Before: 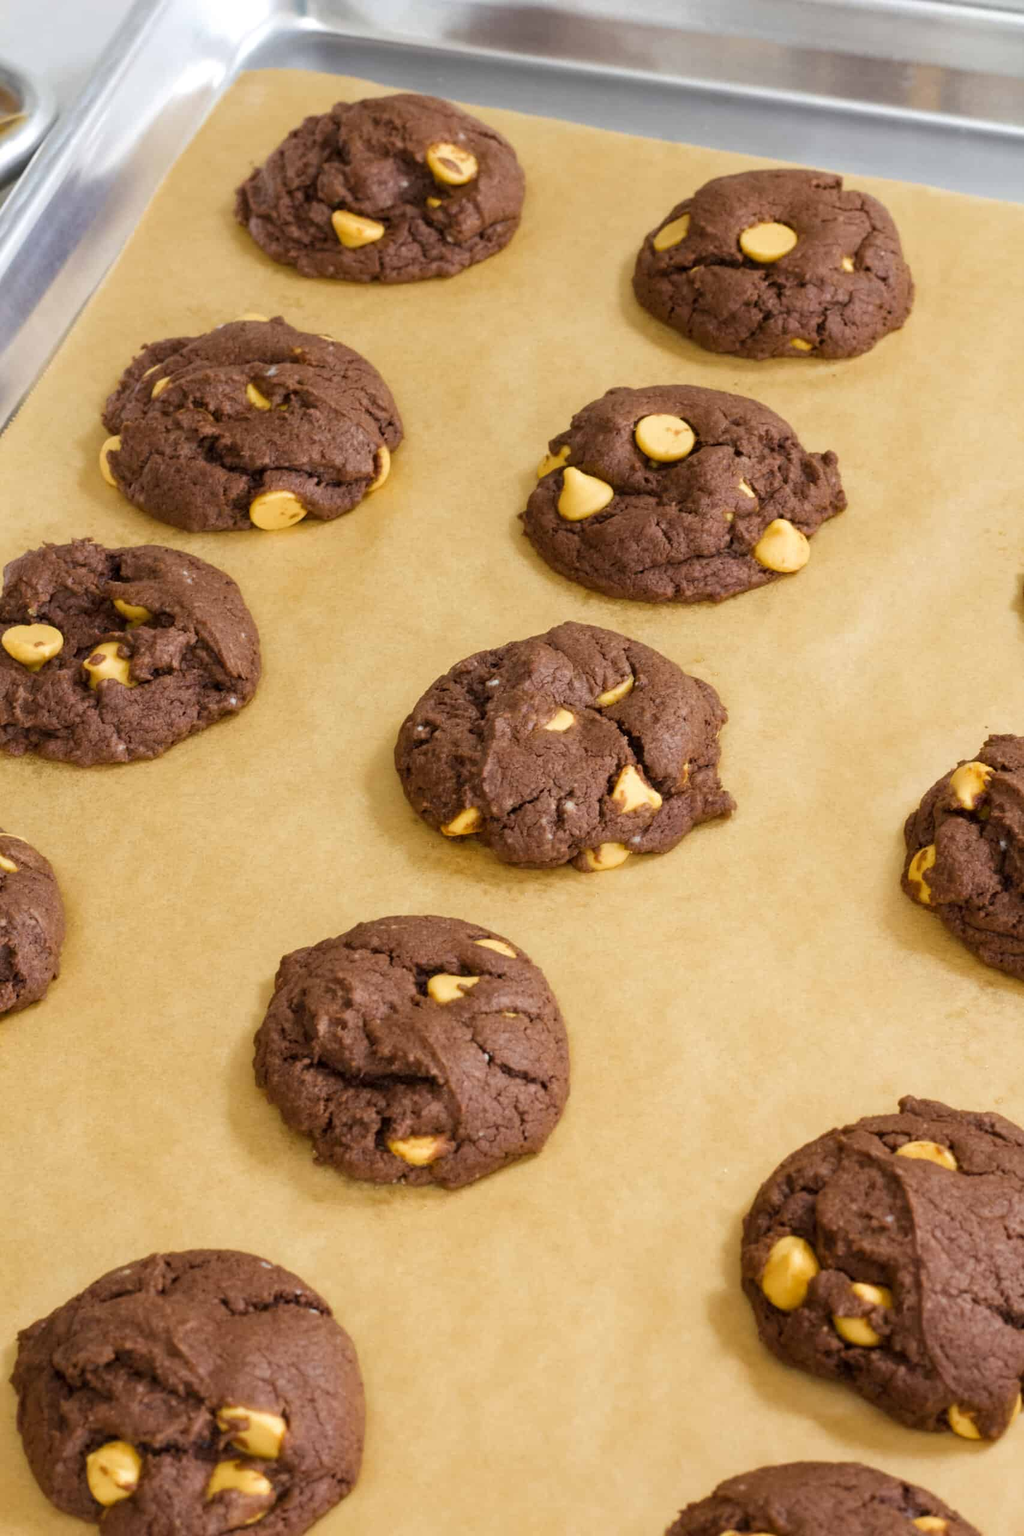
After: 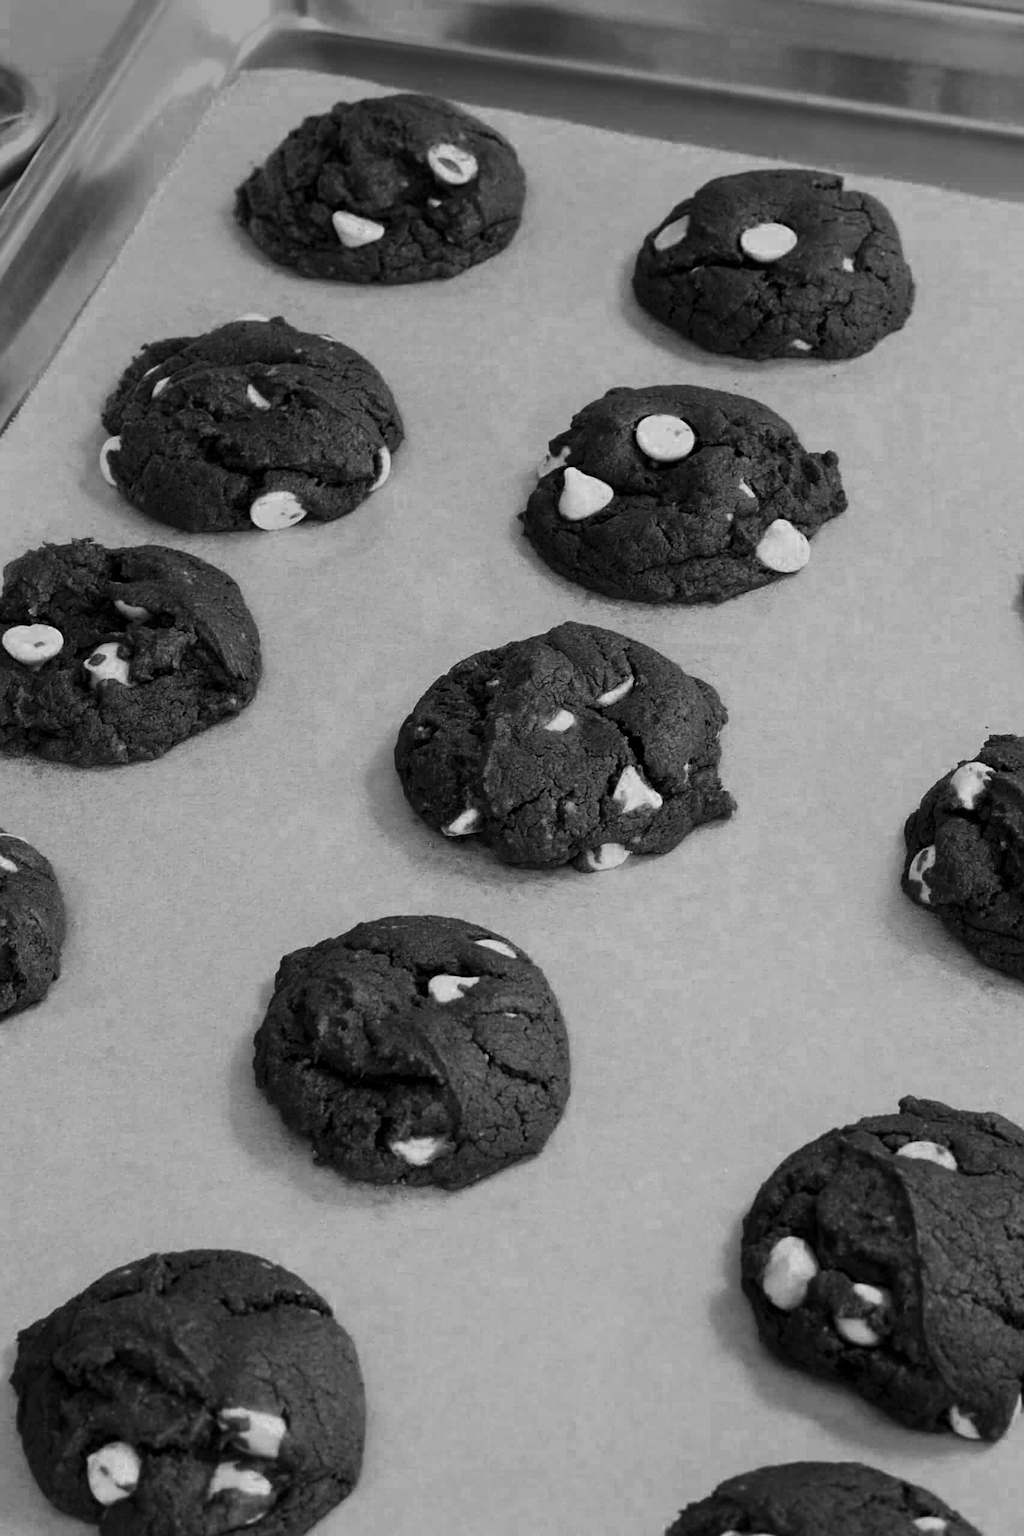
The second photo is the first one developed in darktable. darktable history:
exposure: compensate highlight preservation false
contrast brightness saturation: brightness -0.52
sharpen: on, module defaults
filmic rgb: black relative exposure -13 EV, threshold 3 EV, target white luminance 85%, hardness 6.3, latitude 42.11%, contrast 0.858, shadows ↔ highlights balance 8.63%, color science v4 (2020), enable highlight reconstruction true
color zones: curves: ch0 [(0, 0.554) (0.146, 0.662) (0.293, 0.86) (0.503, 0.774) (0.637, 0.106) (0.74, 0.072) (0.866, 0.488) (0.998, 0.569)]; ch1 [(0, 0) (0.143, 0) (0.286, 0) (0.429, 0) (0.571, 0) (0.714, 0) (0.857, 0)]
